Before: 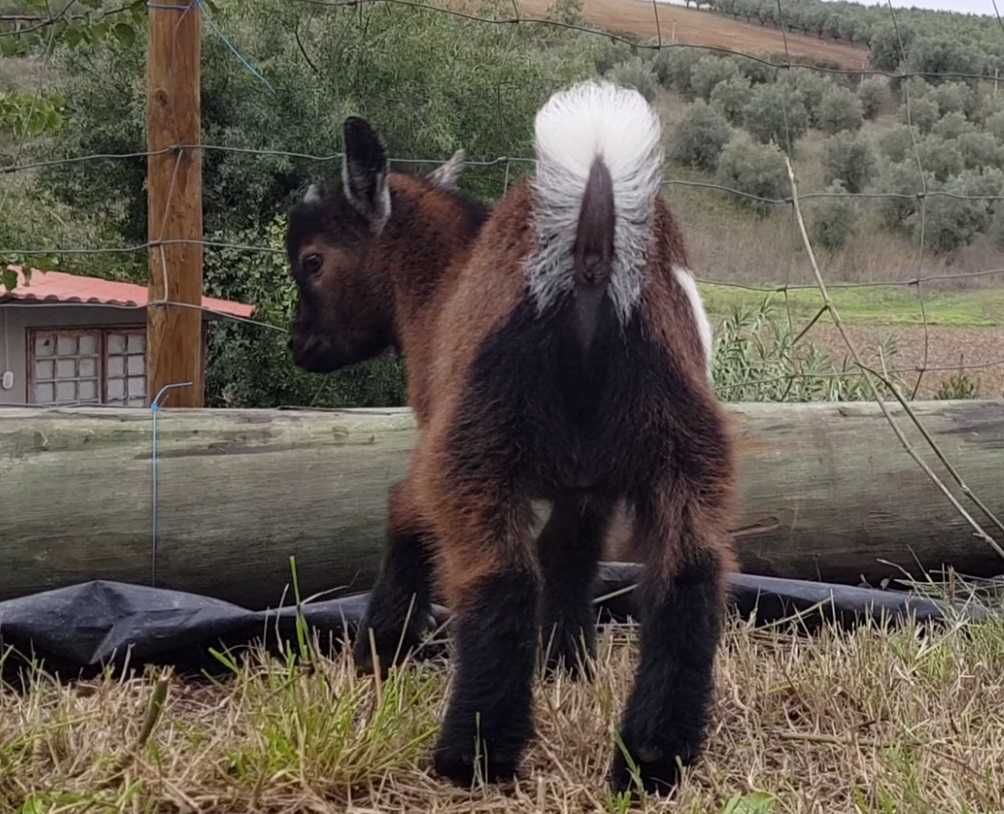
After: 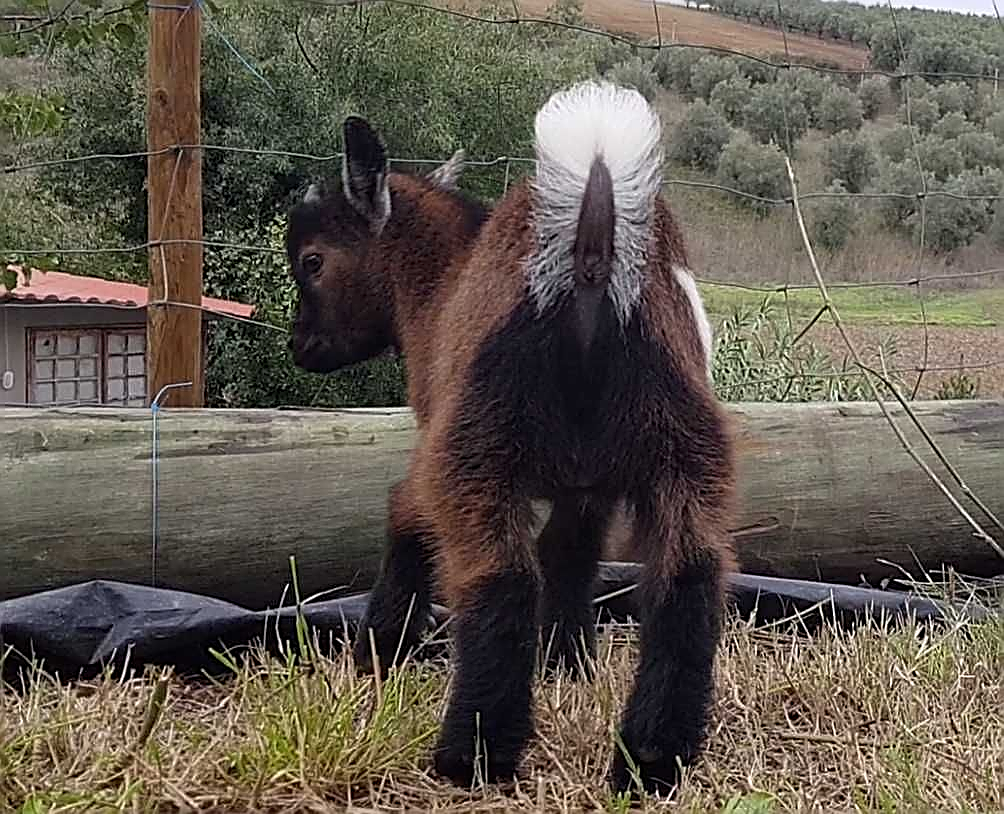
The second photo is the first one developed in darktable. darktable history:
sharpen: radius 1.716, amount 1.284
